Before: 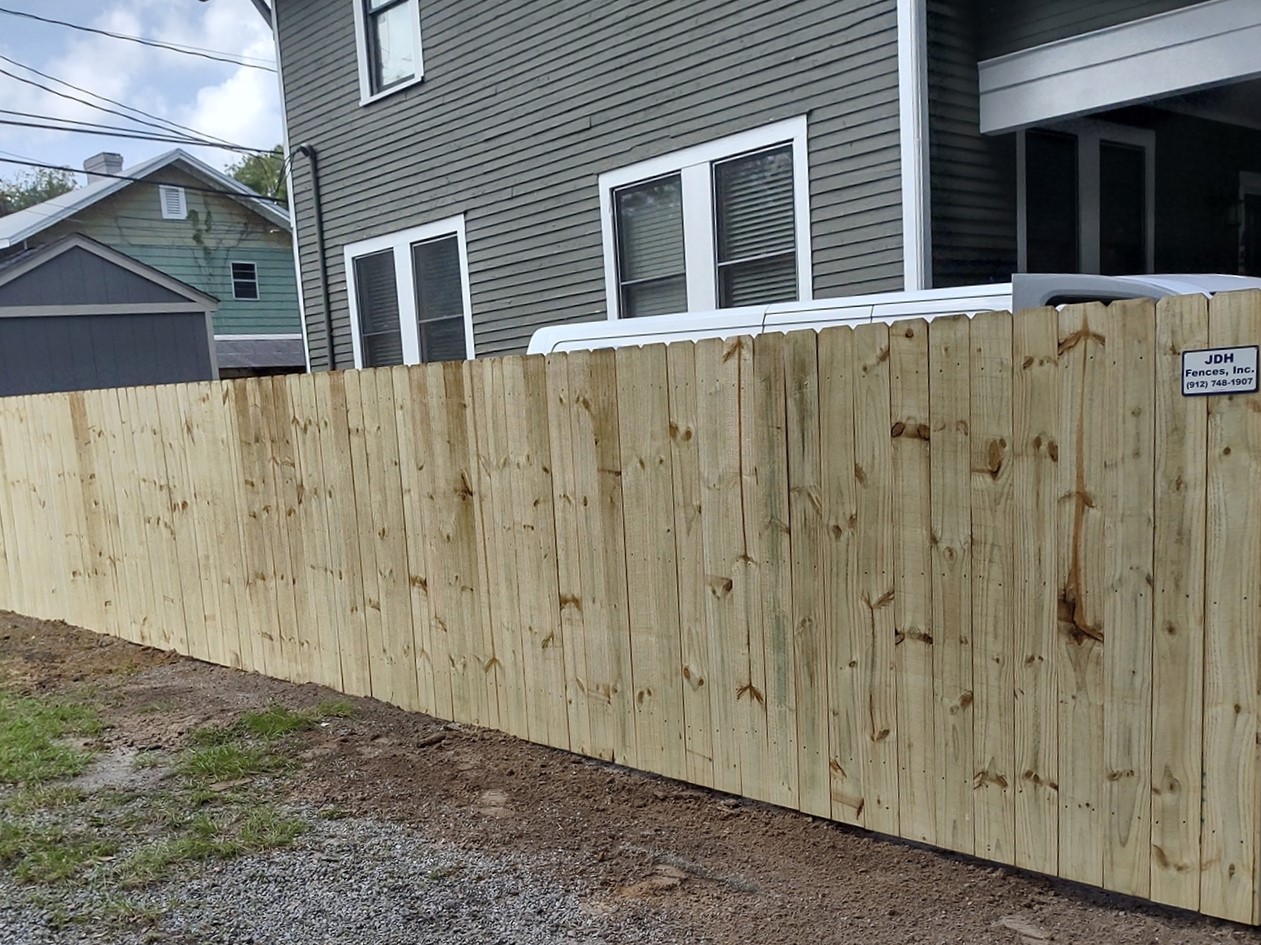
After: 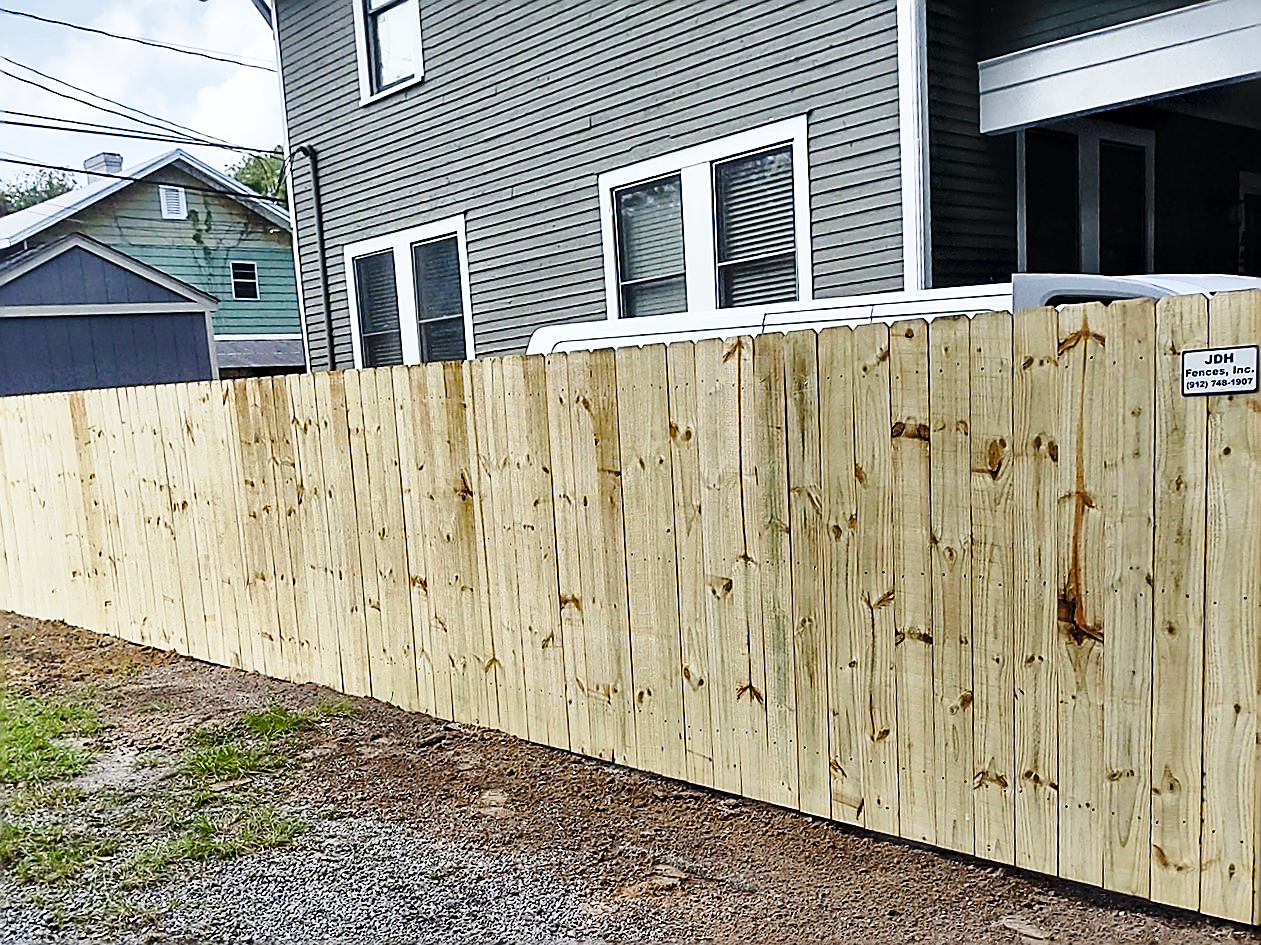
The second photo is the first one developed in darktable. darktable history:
base curve: curves: ch0 [(0, 0) (0.04, 0.03) (0.133, 0.232) (0.448, 0.748) (0.843, 0.968) (1, 1)], preserve colors none
sharpen: radius 1.685, amount 1.294
